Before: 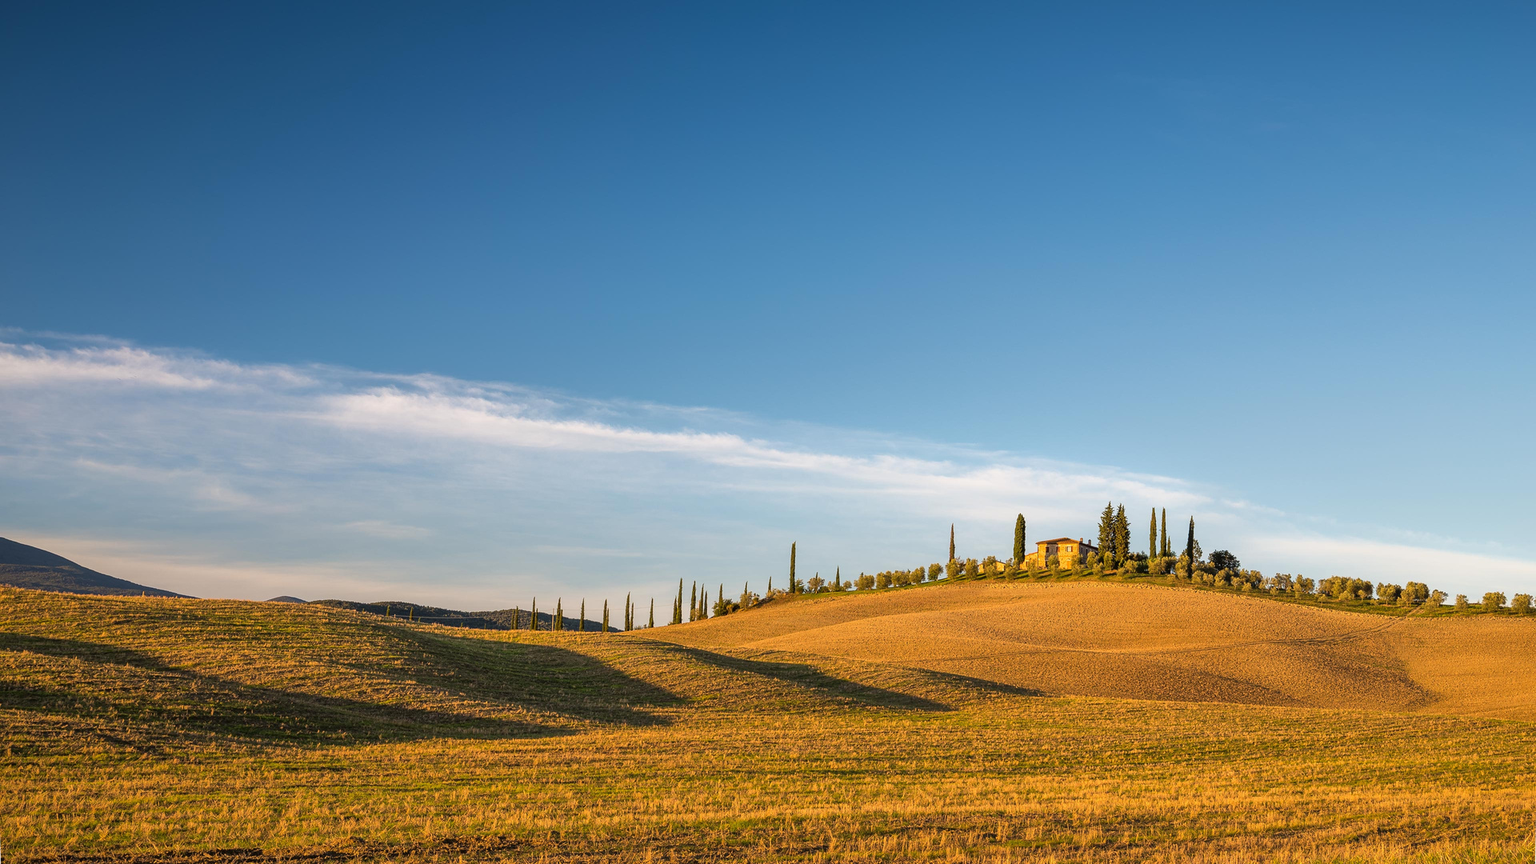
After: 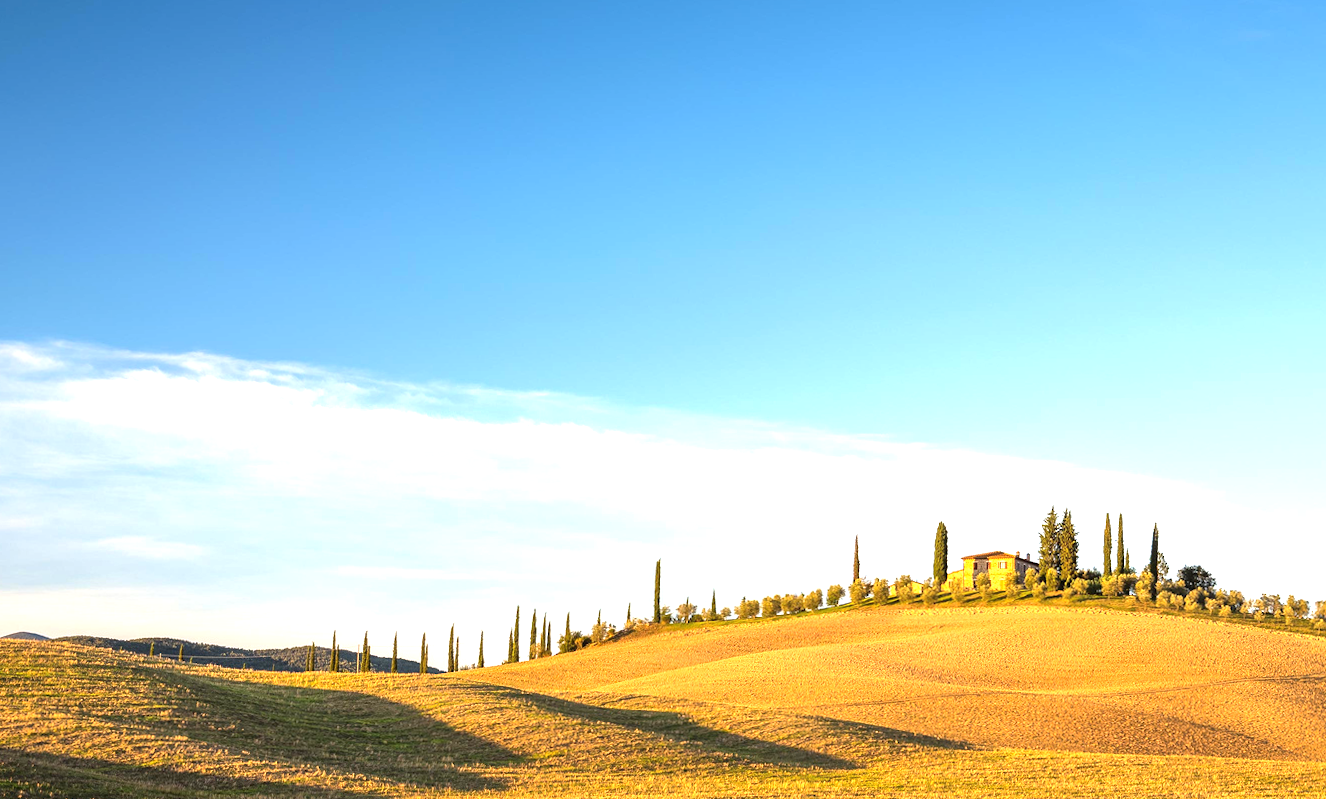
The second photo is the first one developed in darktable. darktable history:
exposure: black level correction 0, exposure 1.198 EV, compensate exposure bias true, compensate highlight preservation false
rotate and perspective: rotation -0.45°, automatic cropping original format, crop left 0.008, crop right 0.992, crop top 0.012, crop bottom 0.988
crop and rotate: left 17.046%, top 10.659%, right 12.989%, bottom 14.553%
